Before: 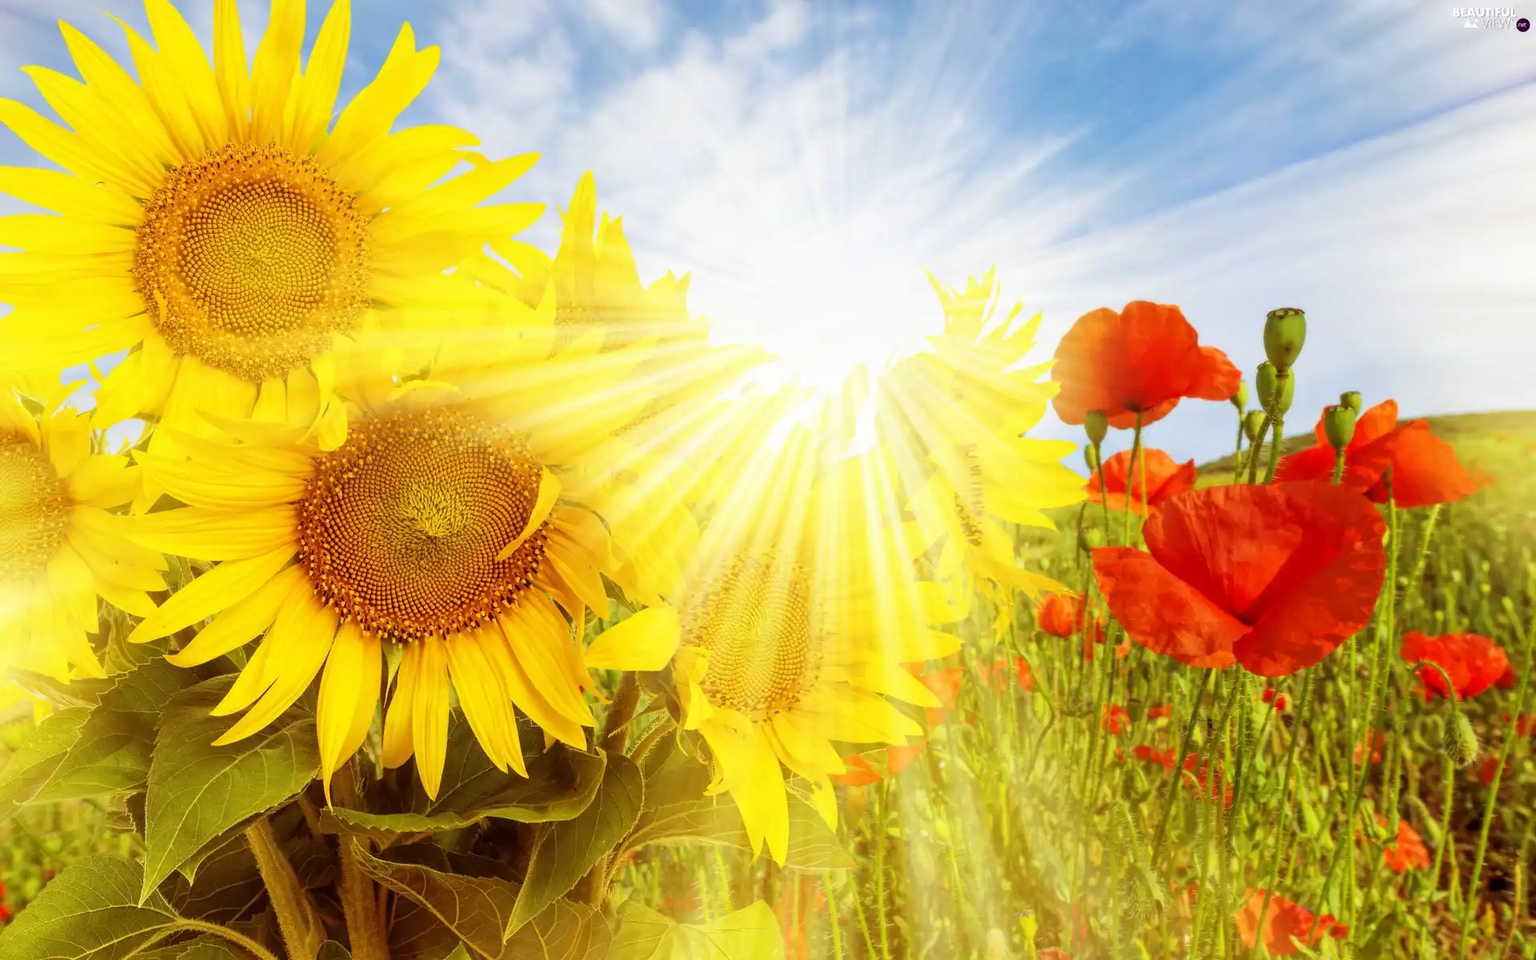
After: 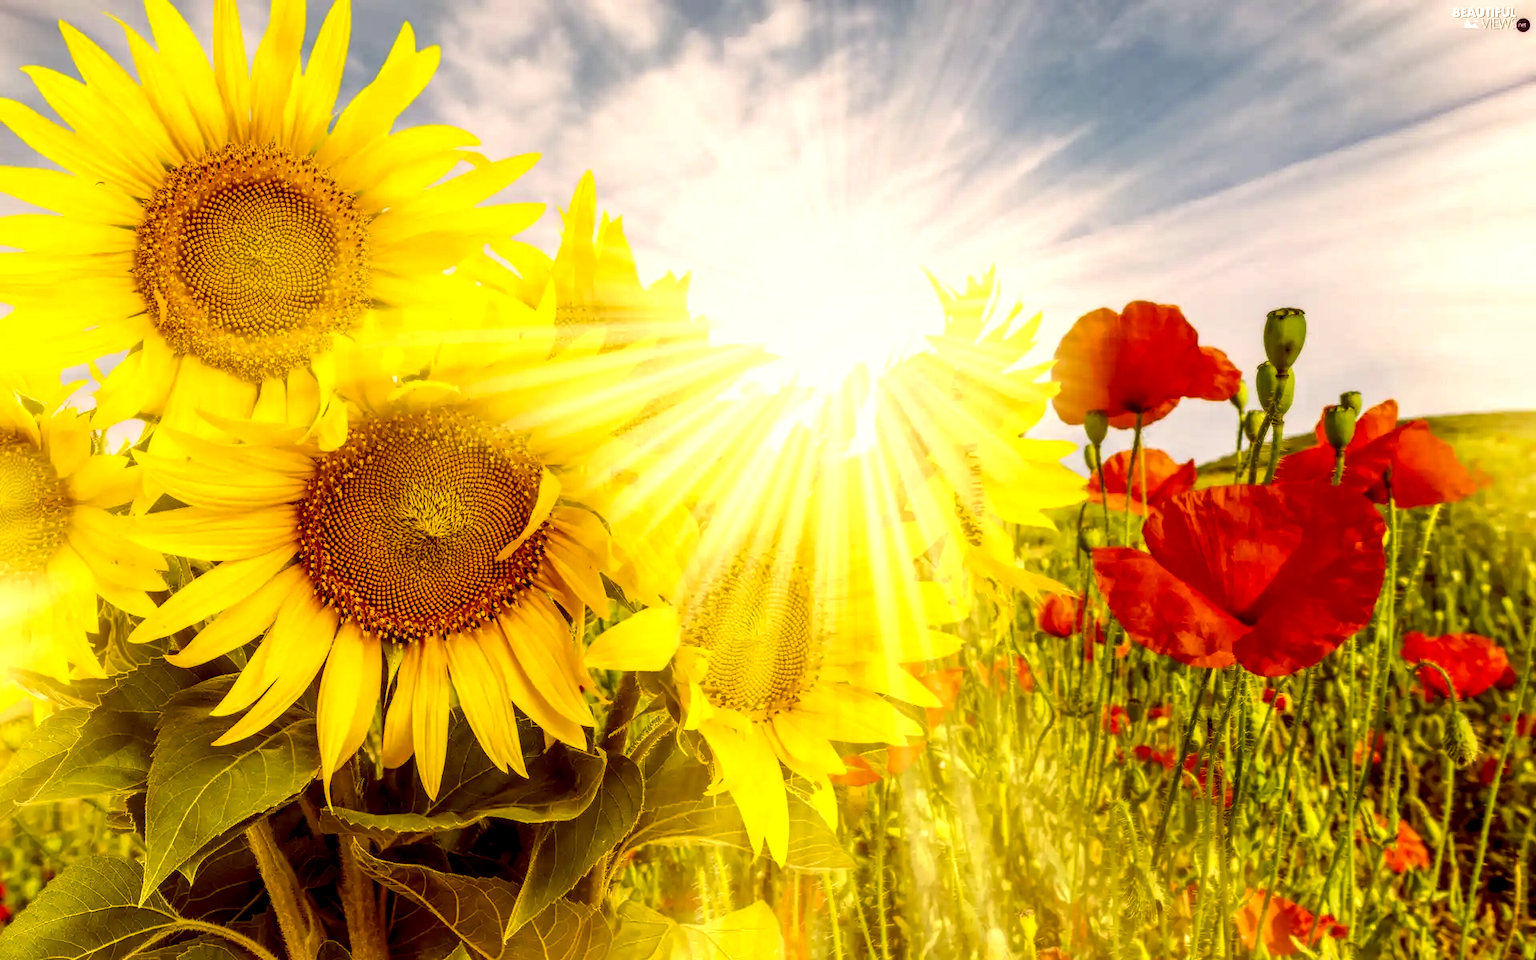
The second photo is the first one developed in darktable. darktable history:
color correction: highlights a* 8.21, highlights b* 15.5, shadows a* -0.505, shadows b* 26.13
local contrast: highlights 22%, shadows 70%, detail 170%
